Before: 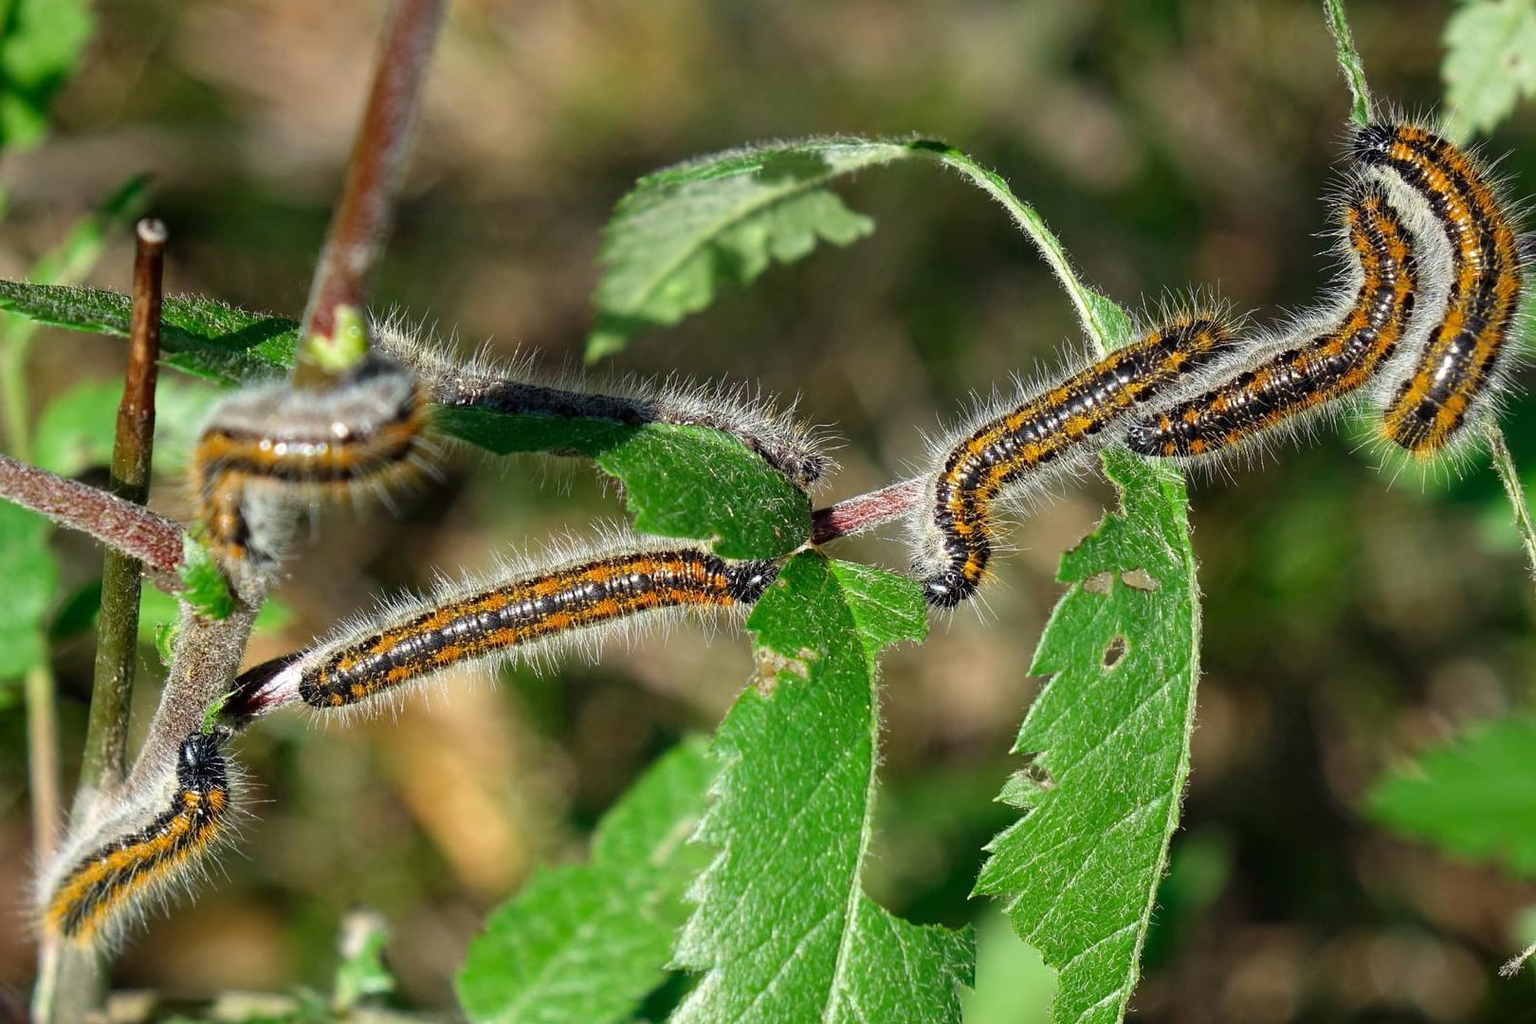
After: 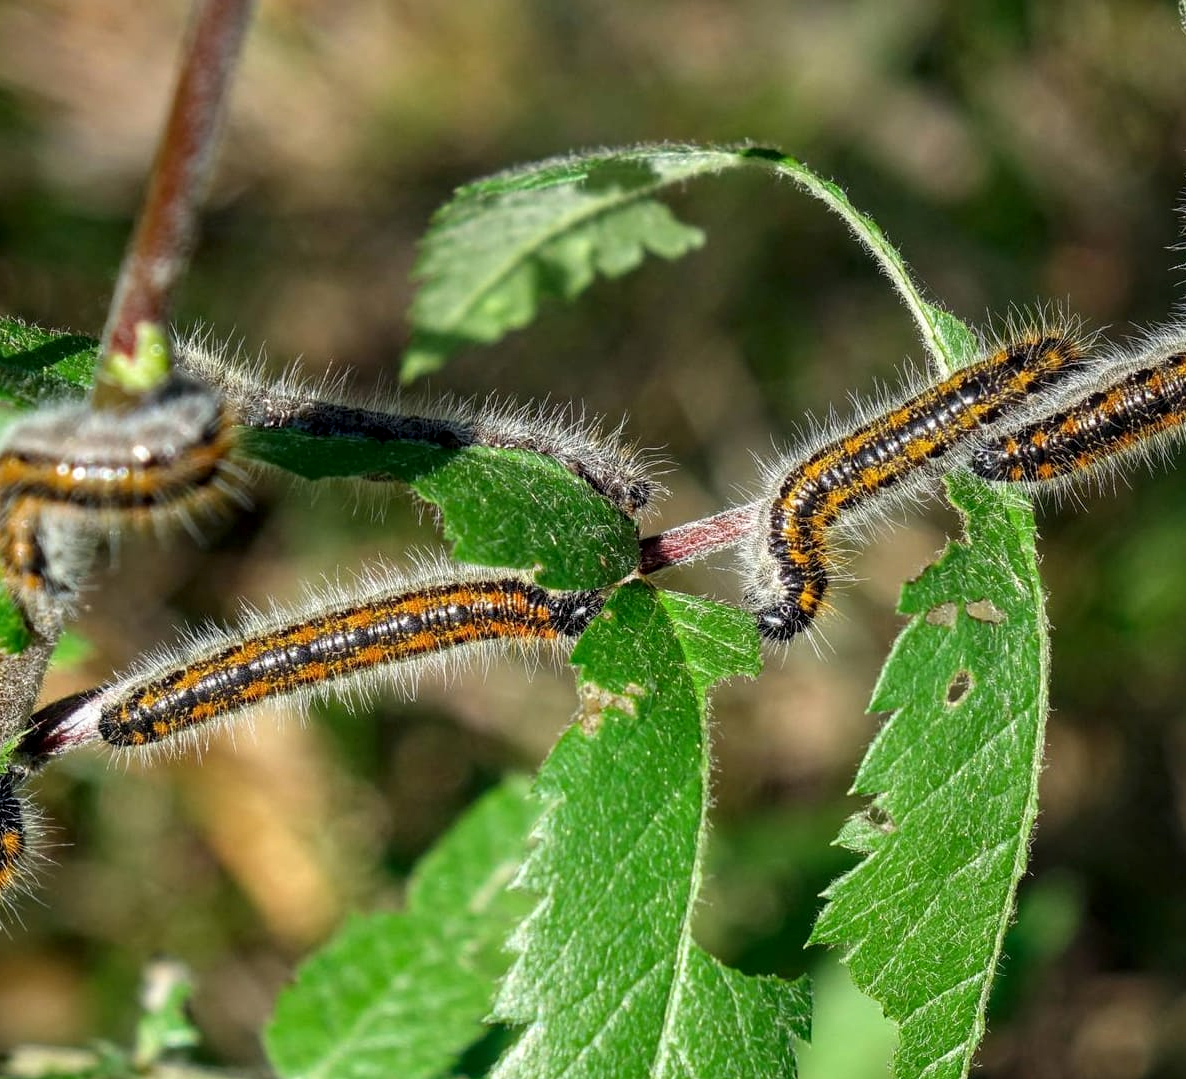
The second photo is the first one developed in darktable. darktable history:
local contrast: on, module defaults
crop: left 13.443%, right 13.31%
